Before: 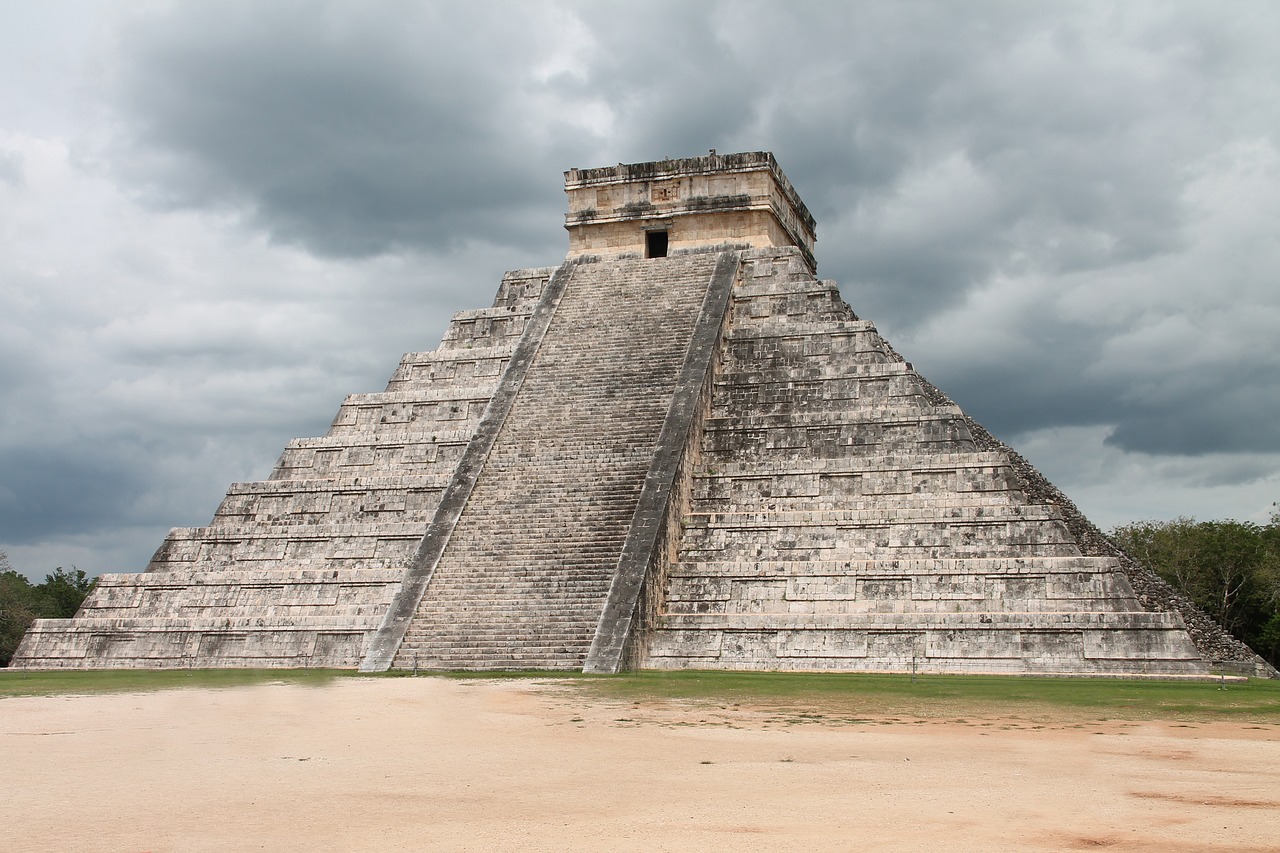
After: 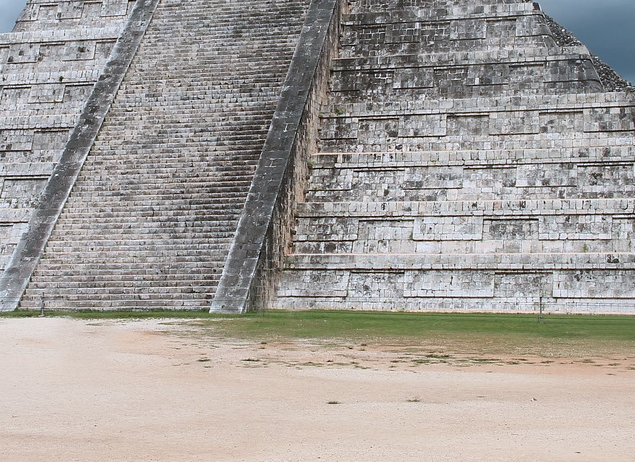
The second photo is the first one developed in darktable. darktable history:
crop: left 29.212%, top 42.241%, right 21.162%, bottom 3.512%
color calibration: x 0.37, y 0.382, temperature 4316.34 K, saturation algorithm version 1 (2020)
